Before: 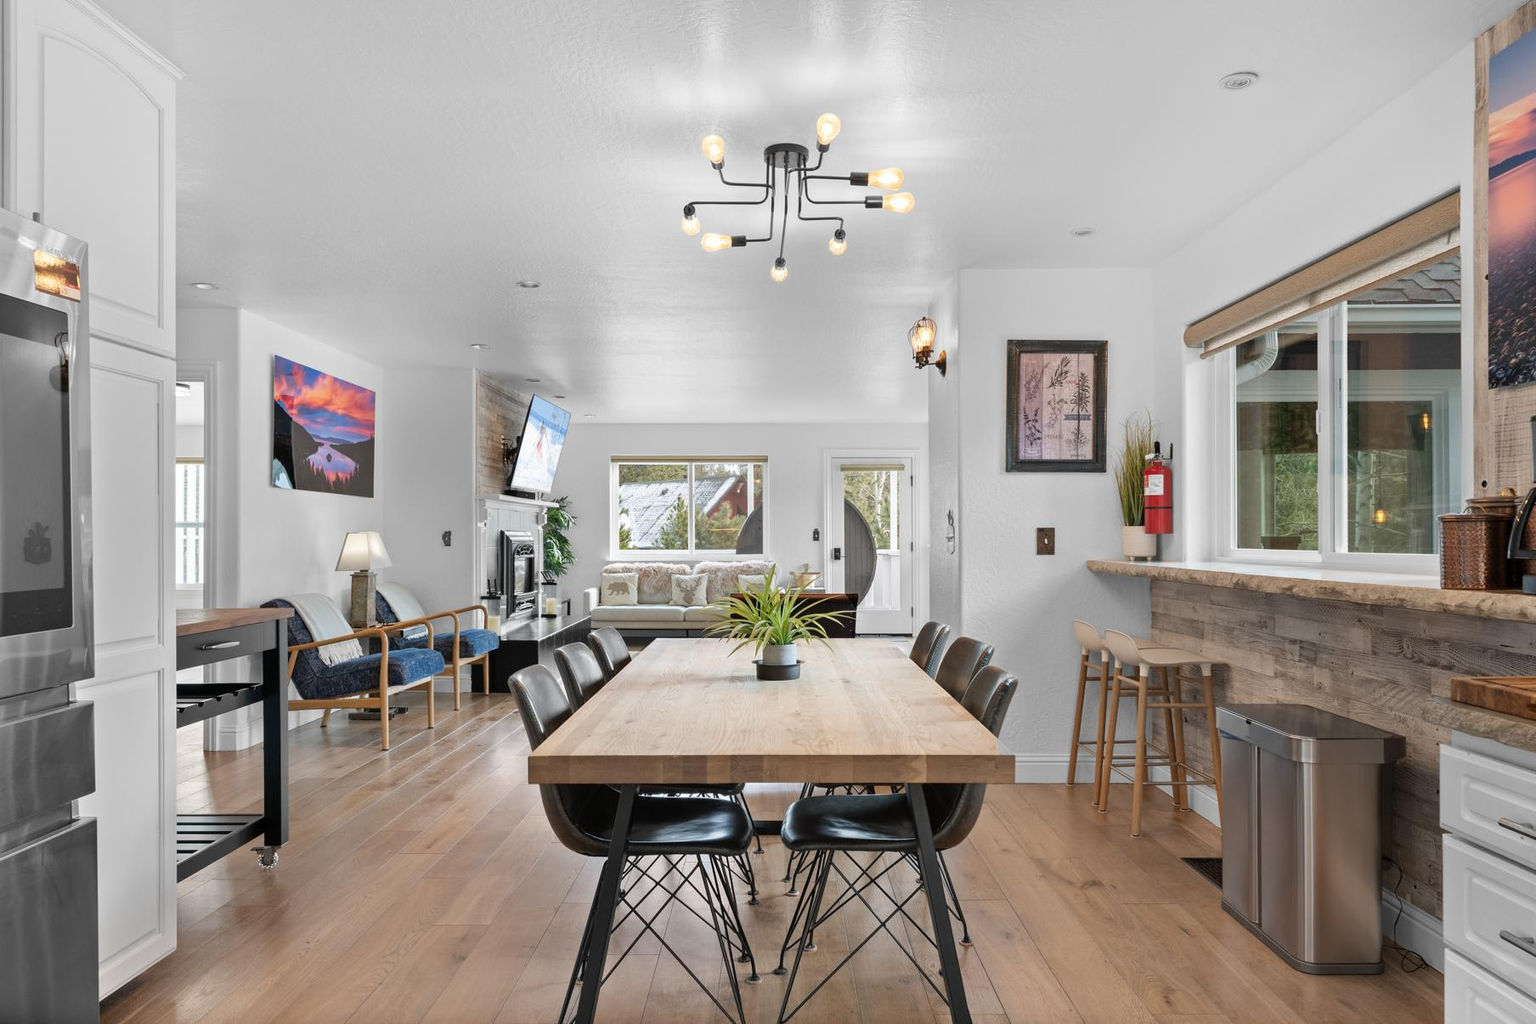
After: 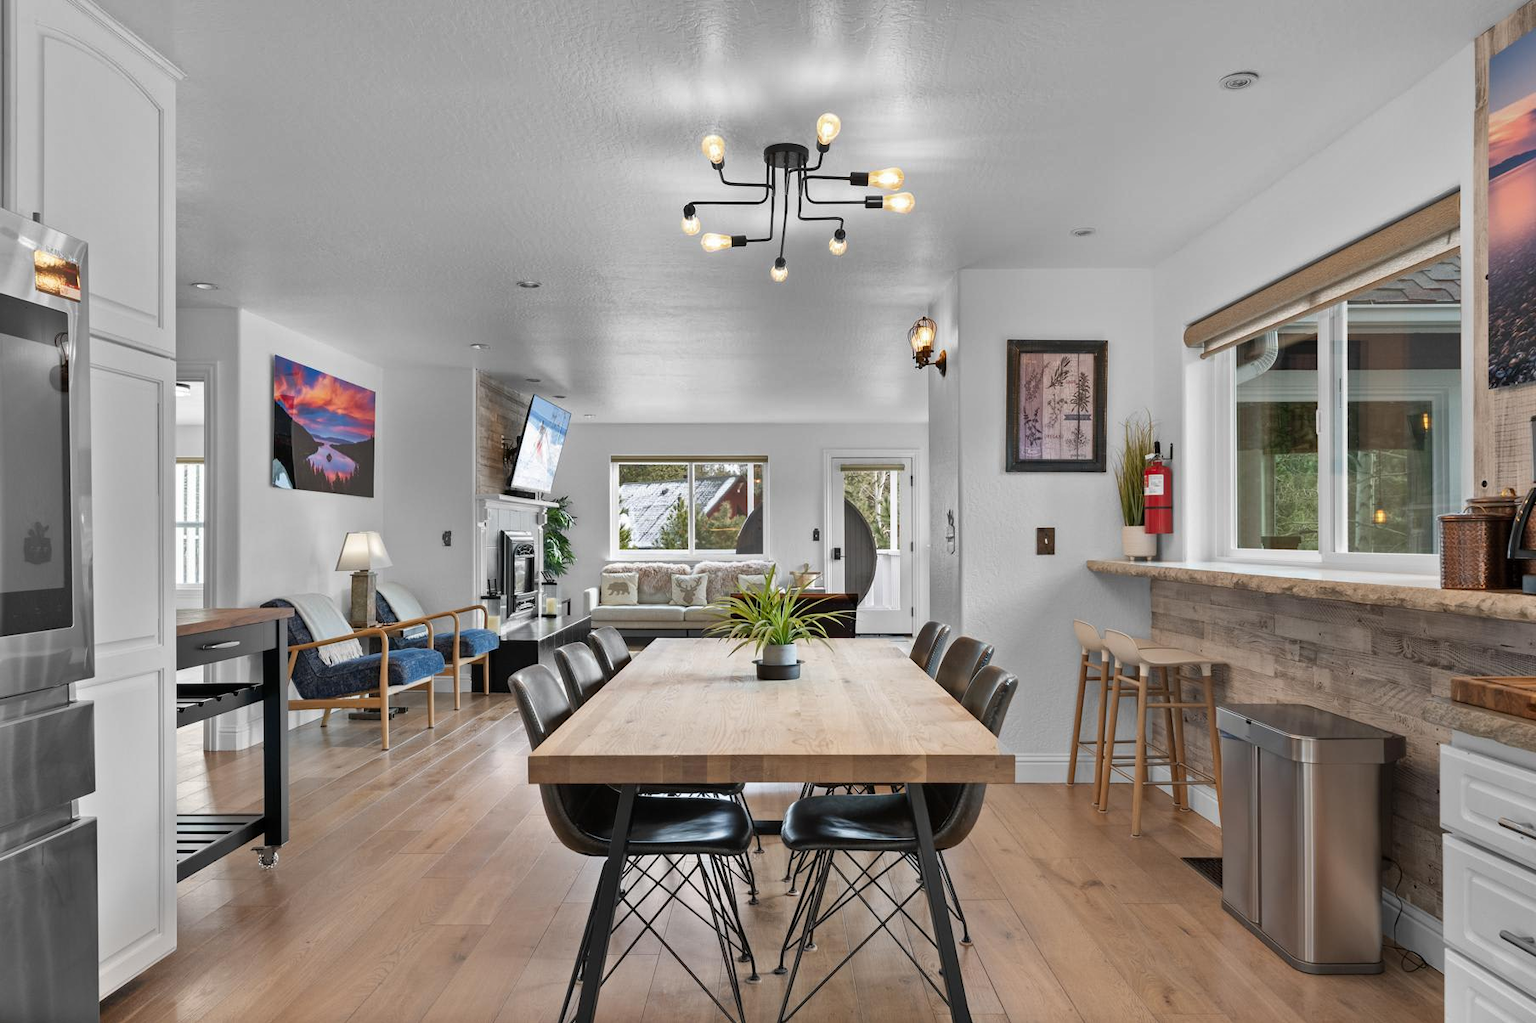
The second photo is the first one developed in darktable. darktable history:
shadows and highlights: shadows 58.66, highlights -60.54, soften with gaussian
